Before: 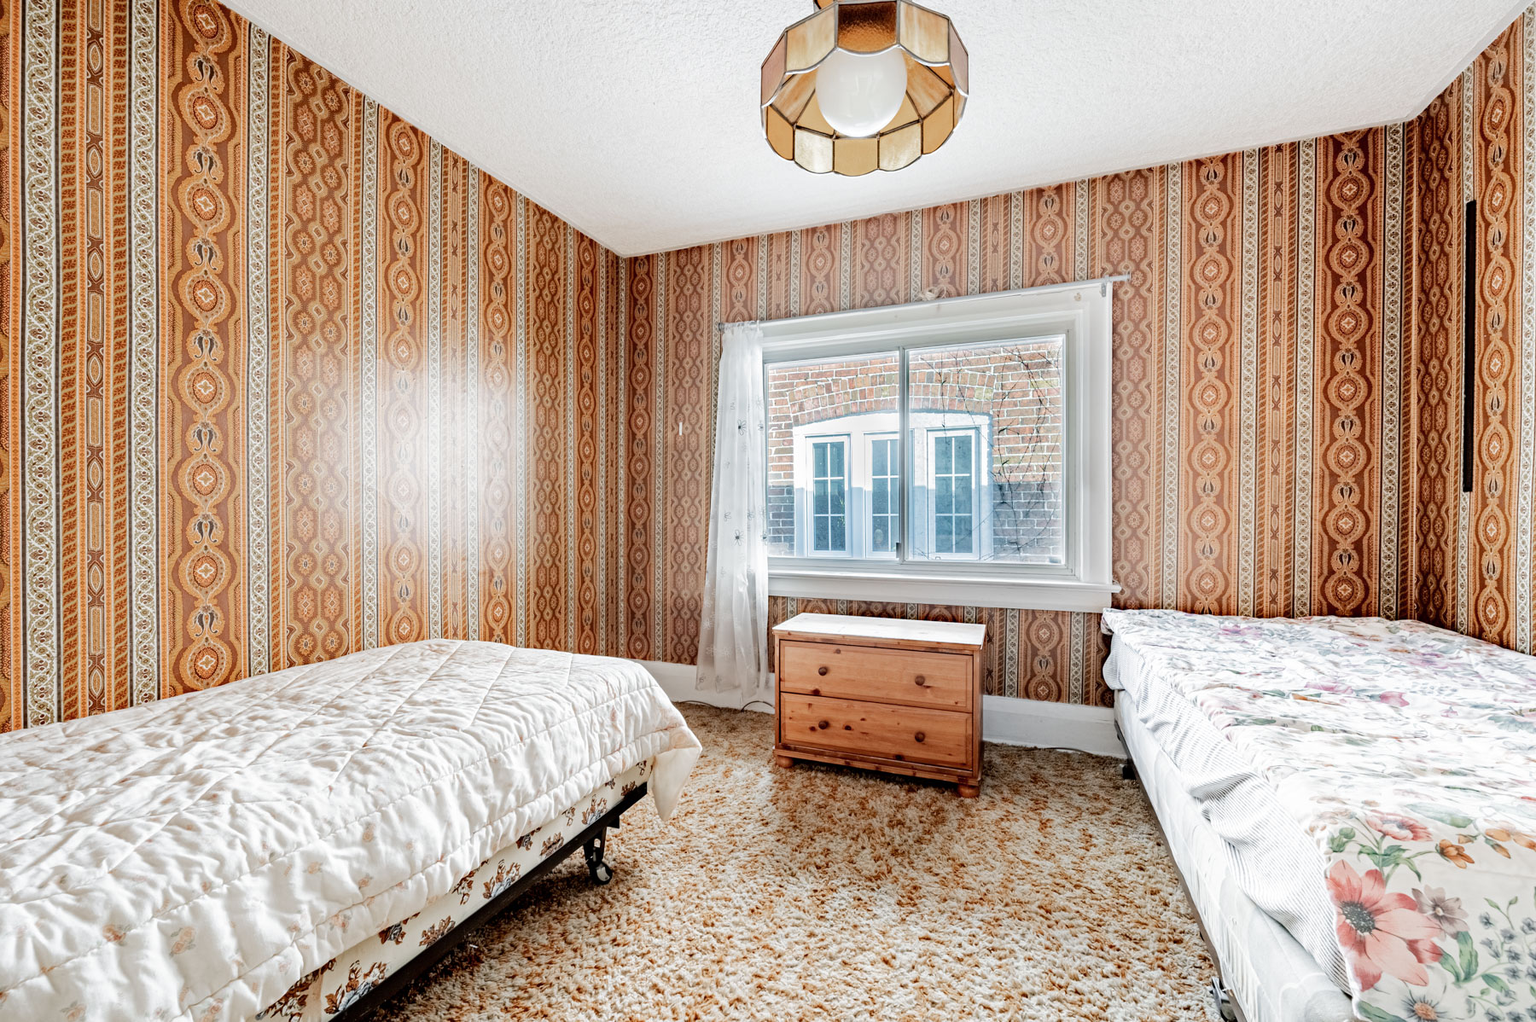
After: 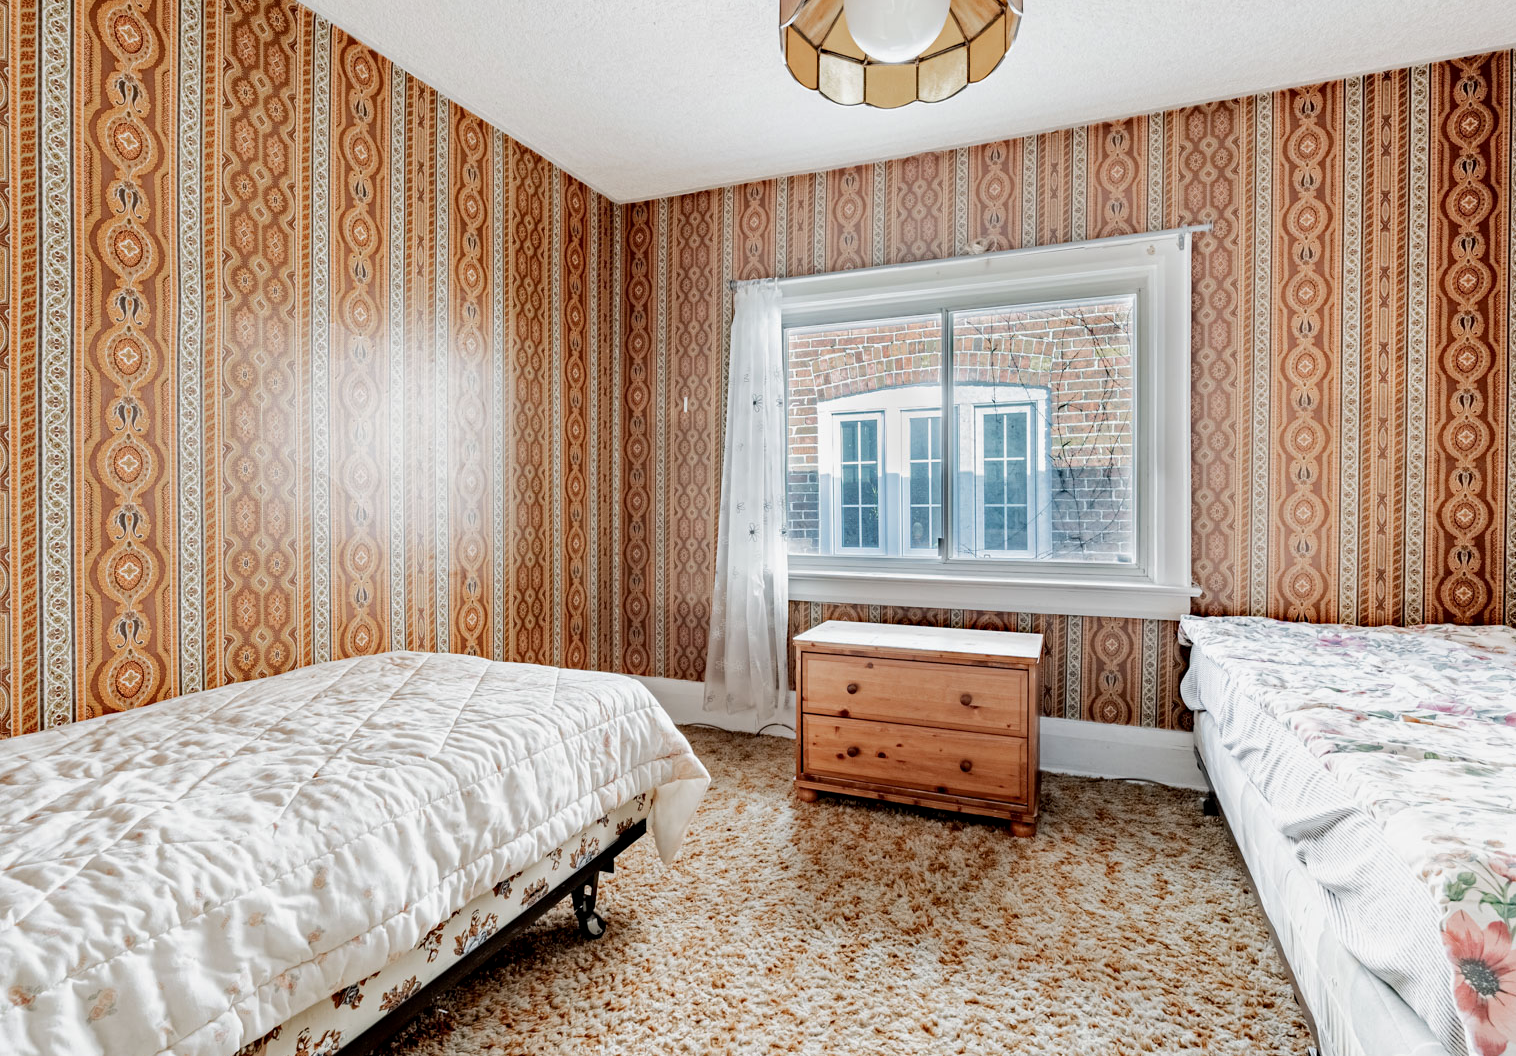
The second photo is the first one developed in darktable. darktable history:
contrast equalizer: octaves 7, y [[0.515 ×6], [0.507 ×6], [0.425 ×6], [0 ×6], [0 ×6]]
exposure: exposure -0.153 EV, compensate highlight preservation false
crop: left 6.225%, top 8.216%, right 9.529%, bottom 3.607%
